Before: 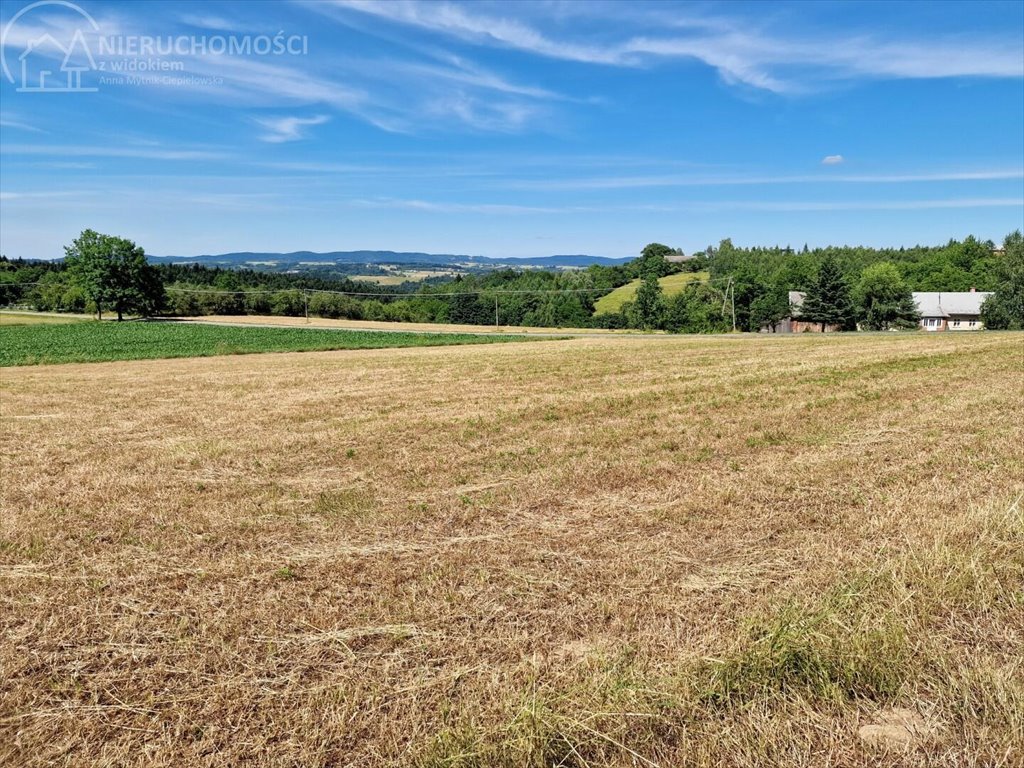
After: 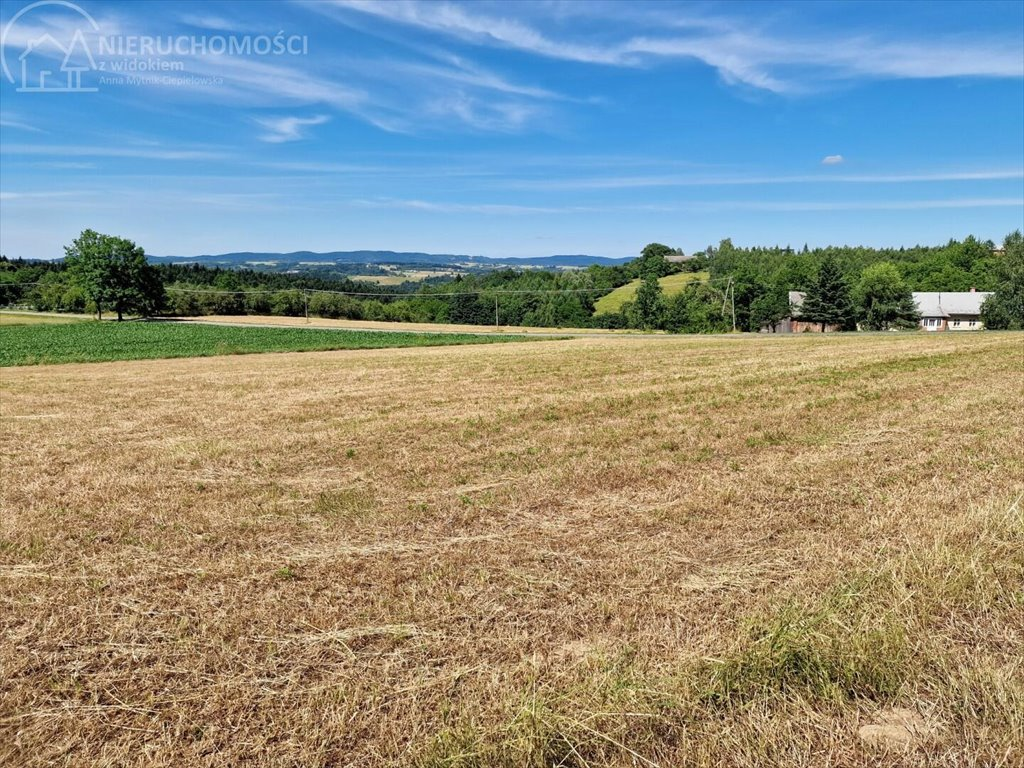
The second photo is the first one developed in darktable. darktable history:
shadows and highlights: shadows 20.8, highlights -35.72, highlights color adjustment 0.837%, soften with gaussian
